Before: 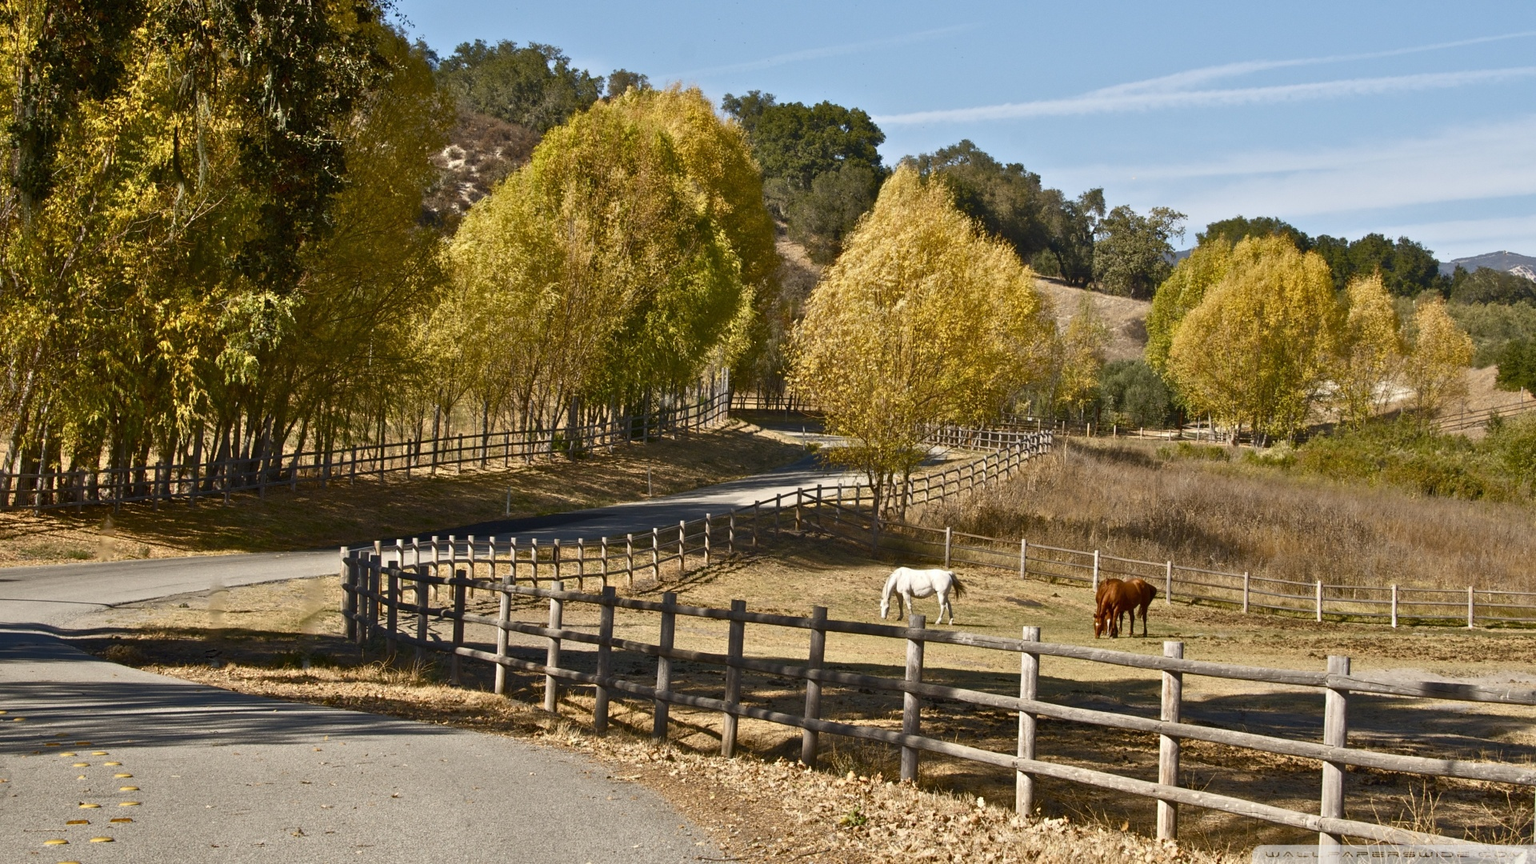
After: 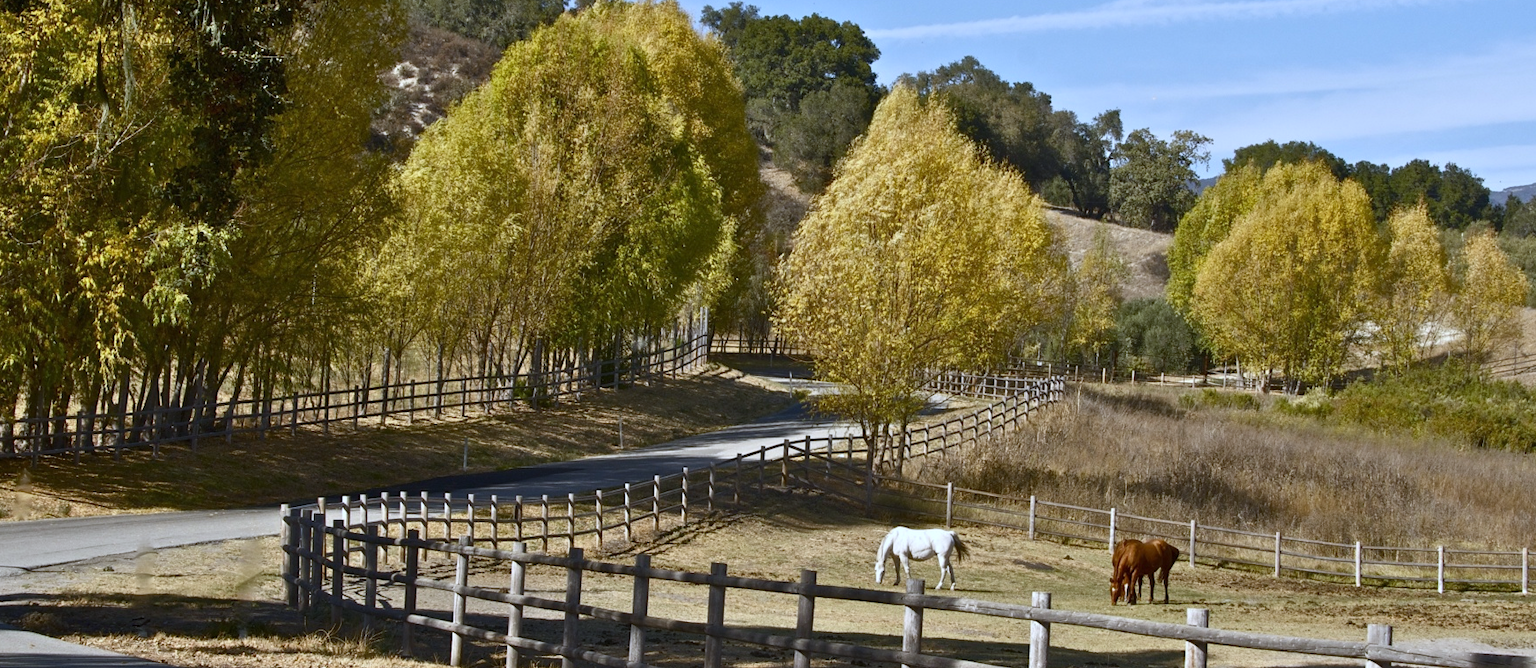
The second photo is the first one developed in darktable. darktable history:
crop: left 5.596%, top 10.314%, right 3.534%, bottom 19.395%
exposure: compensate highlight preservation false
white balance: red 0.926, green 1.003, blue 1.133
